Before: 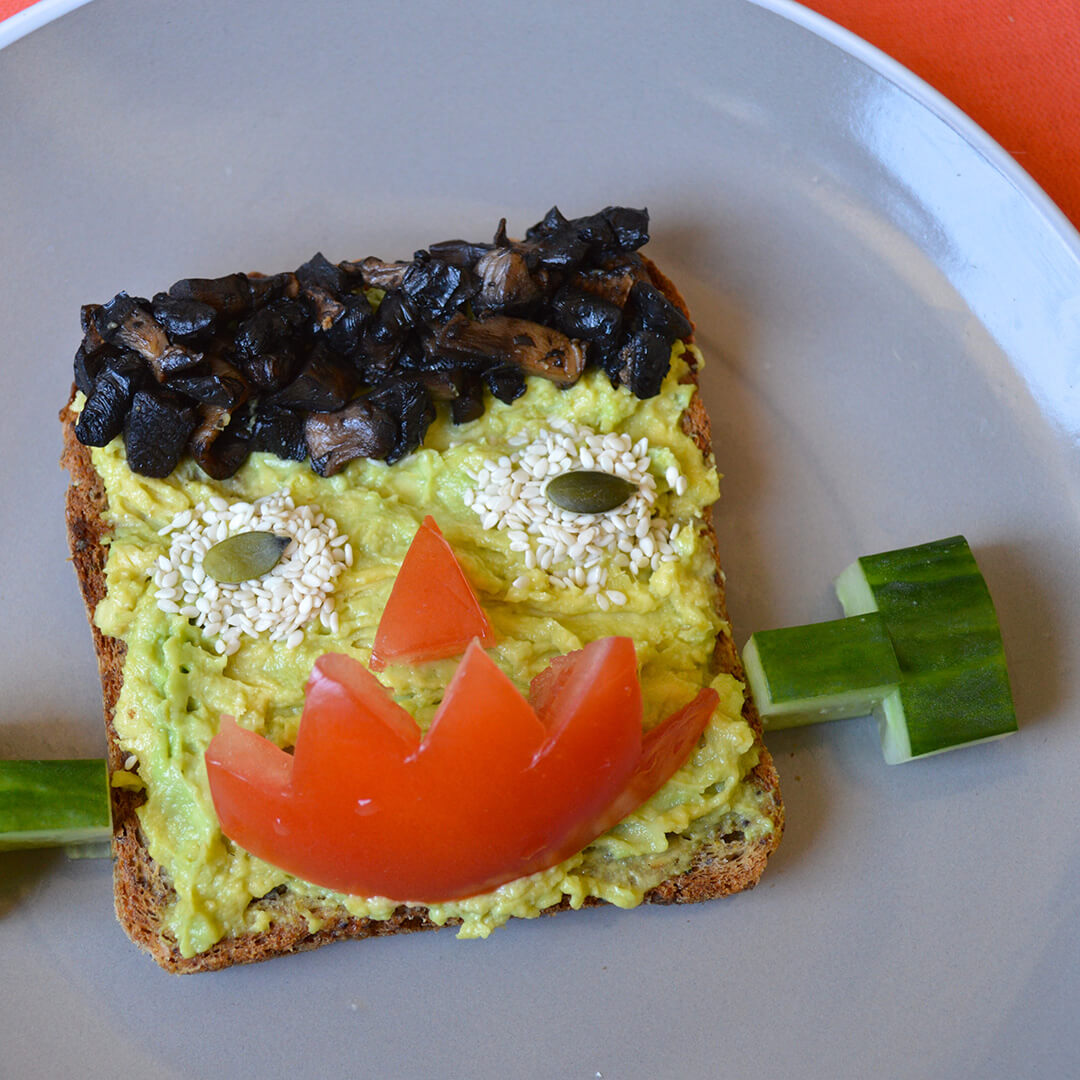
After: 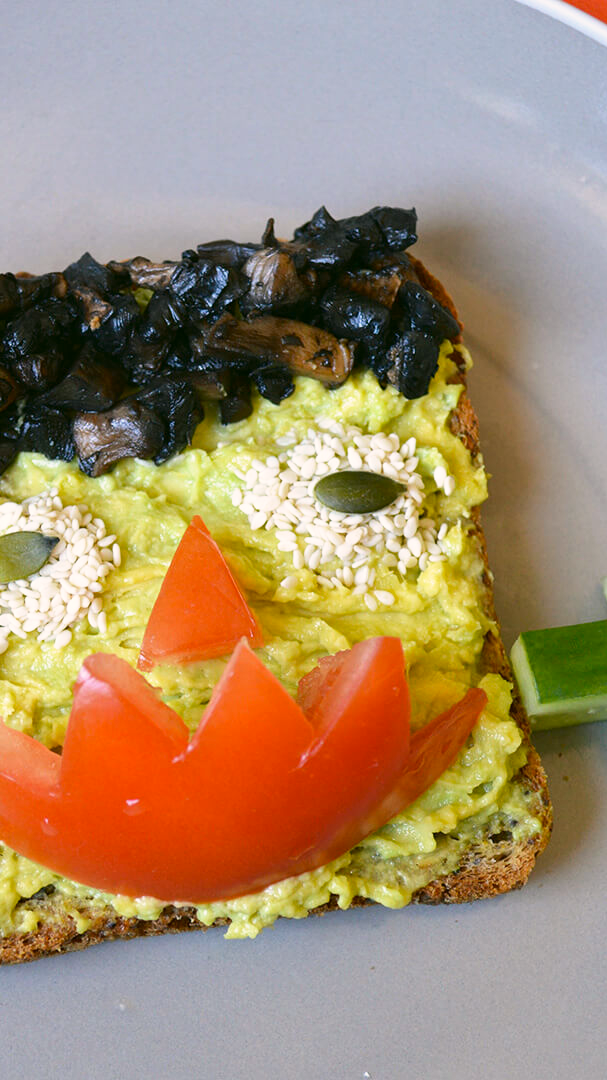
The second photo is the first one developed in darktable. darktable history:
crop: left 21.496%, right 22.254%
base curve: curves: ch0 [(0, 0) (0.688, 0.865) (1, 1)], preserve colors none
color correction: highlights a* 4.02, highlights b* 4.98, shadows a* -7.55, shadows b* 4.98
